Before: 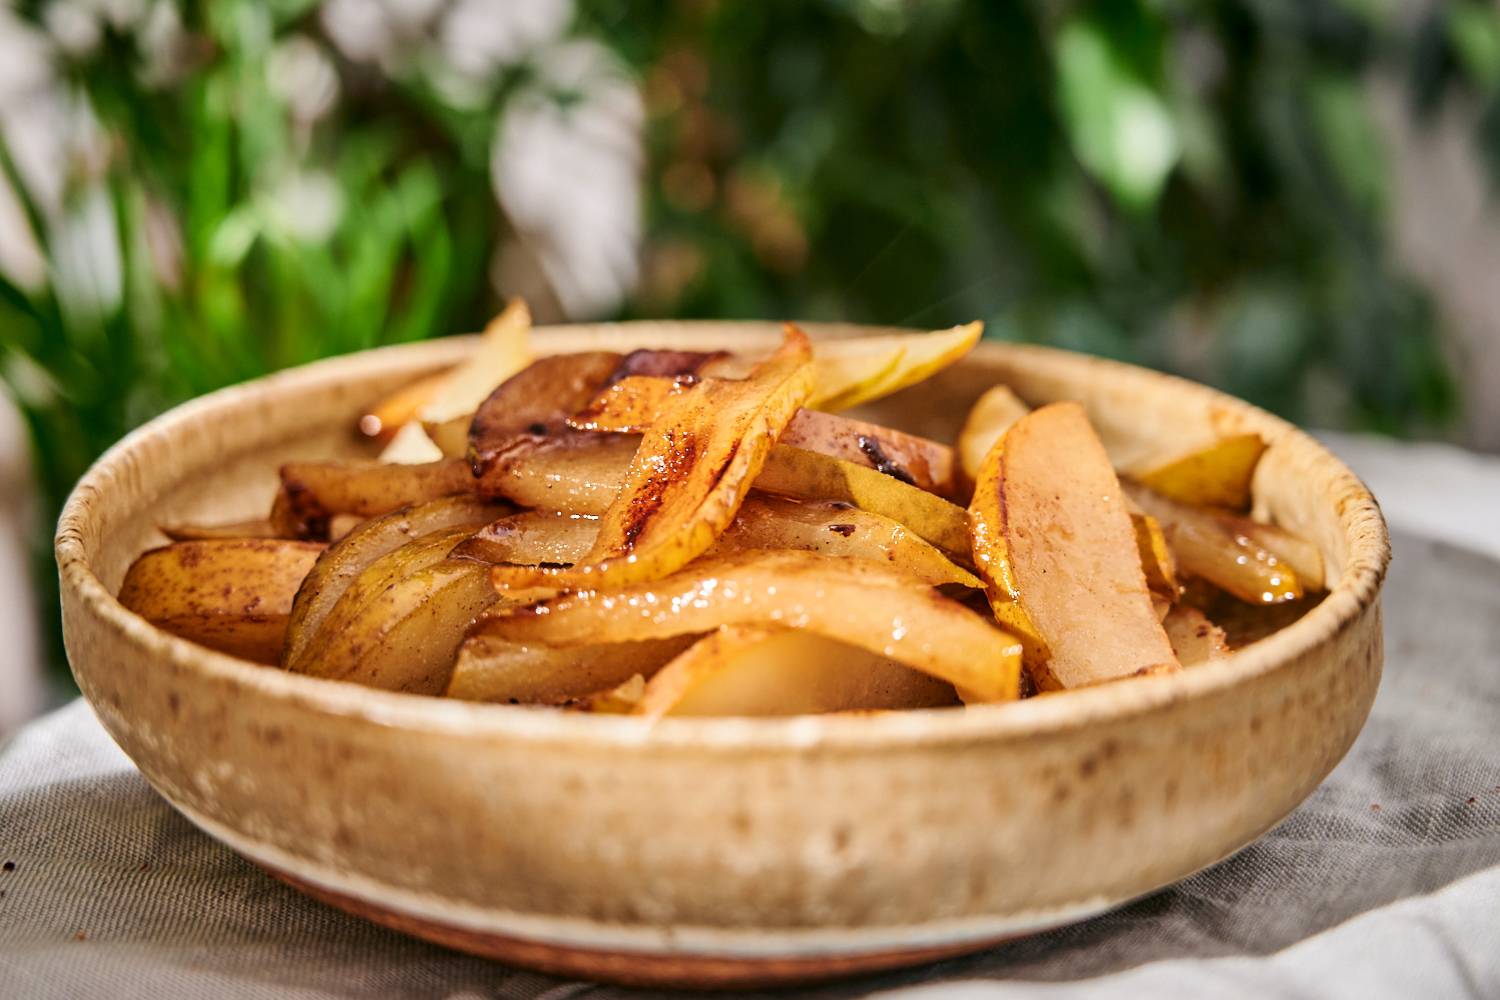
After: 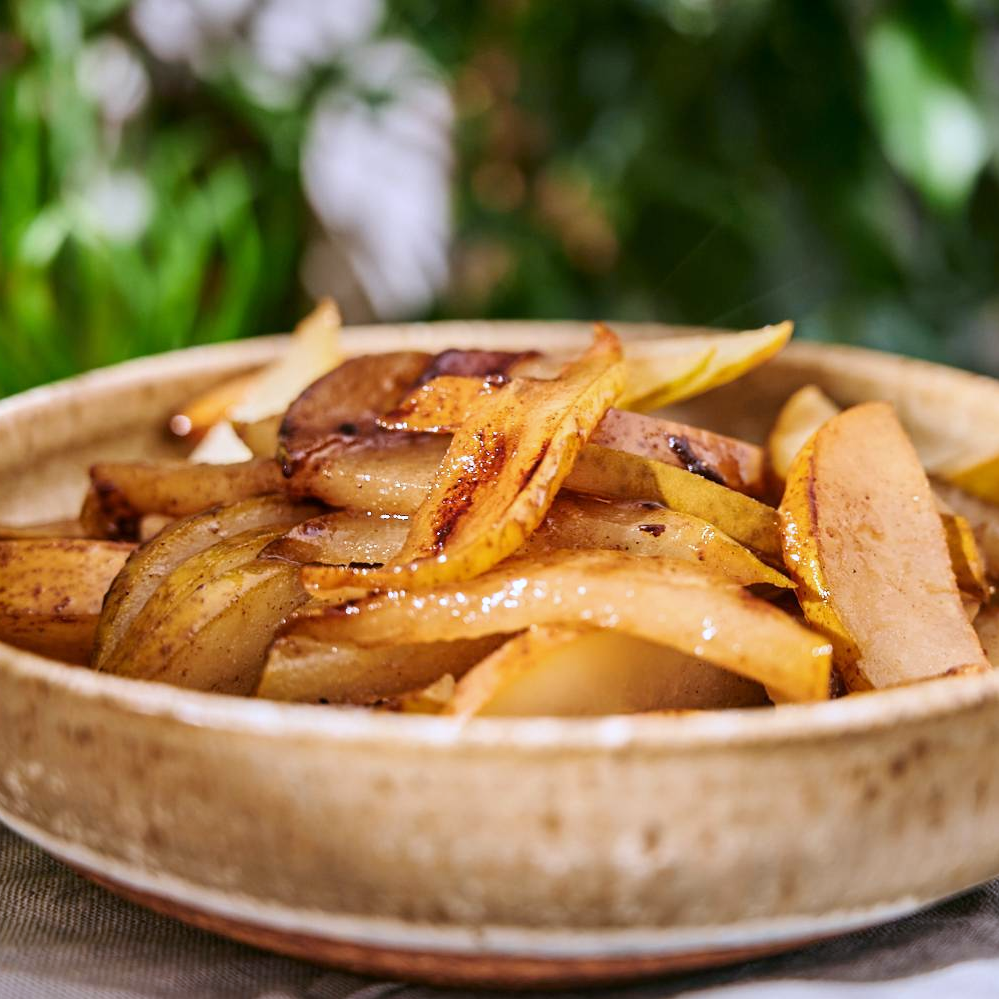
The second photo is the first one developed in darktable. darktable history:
white balance: red 0.967, blue 1.119, emerald 0.756
crop and rotate: left 12.673%, right 20.66%
